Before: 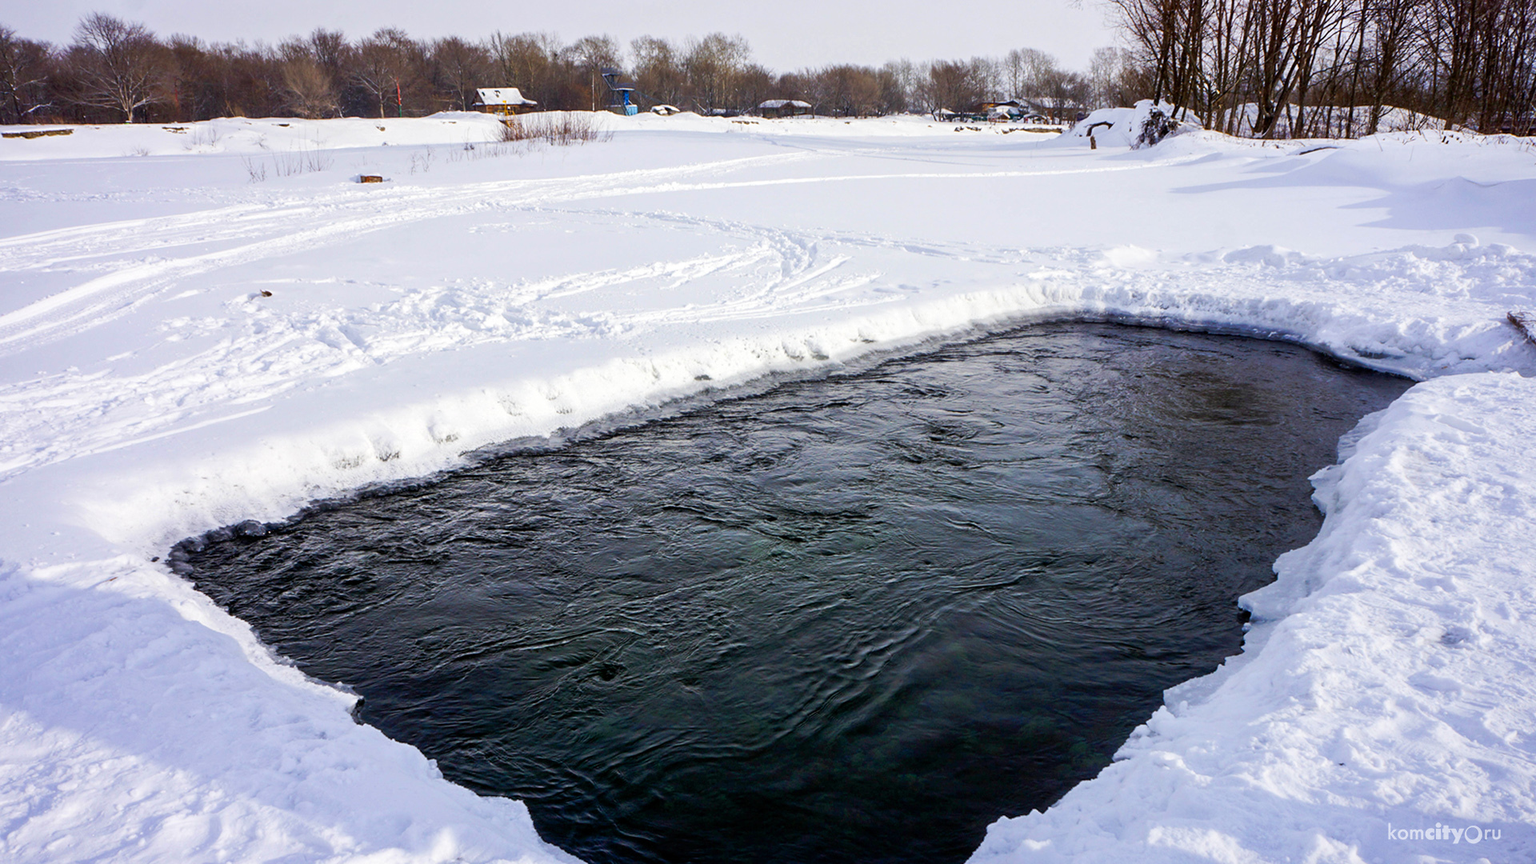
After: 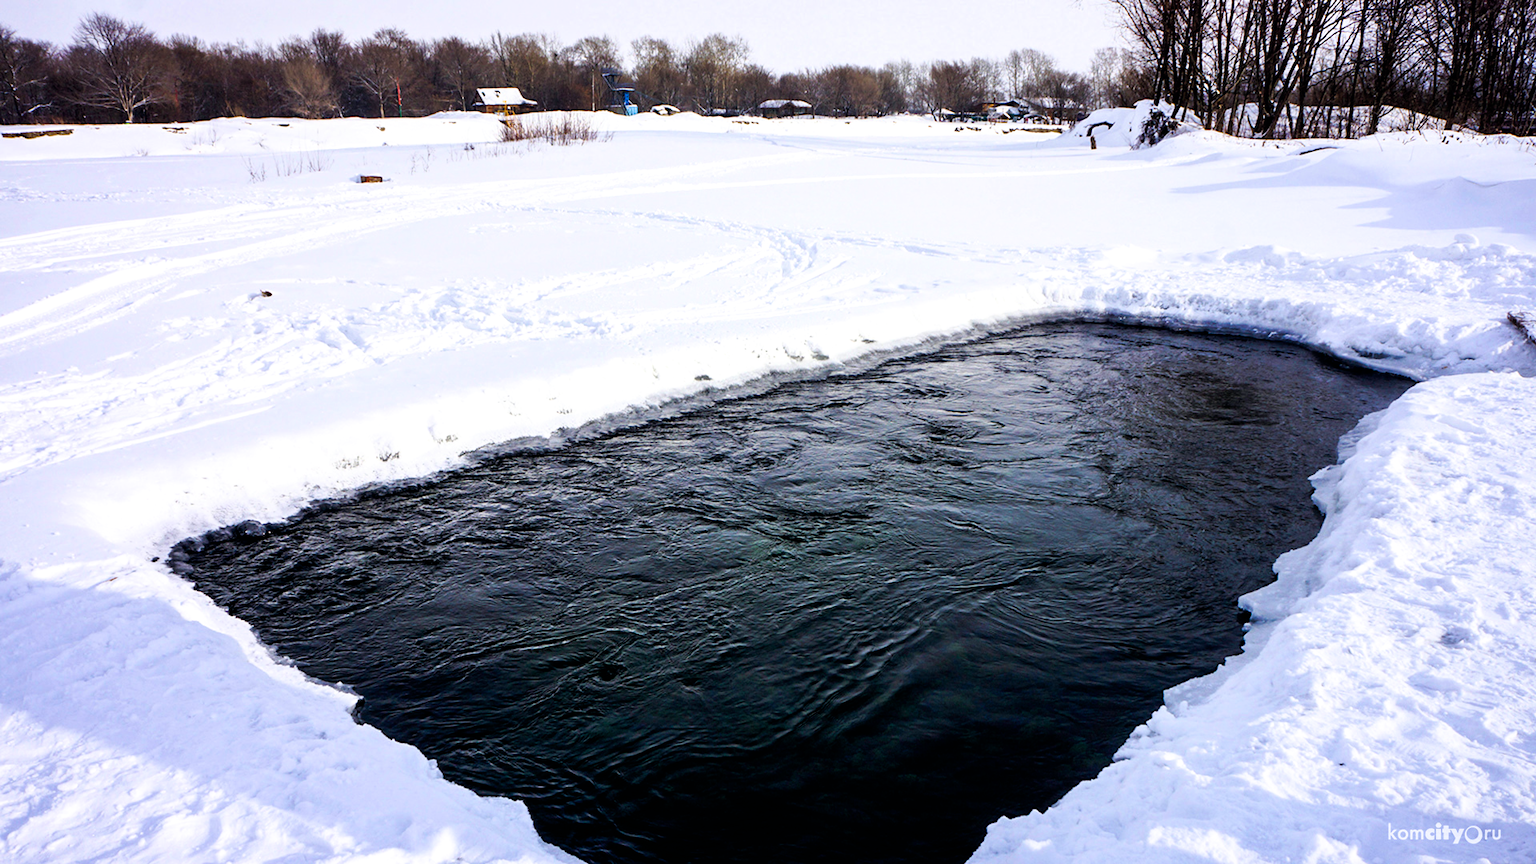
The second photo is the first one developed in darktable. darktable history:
filmic rgb: black relative exposure -8.27 EV, white relative exposure 2.2 EV, target white luminance 99.868%, hardness 7.19, latitude 74.32%, contrast 1.321, highlights saturation mix -2.87%, shadows ↔ highlights balance 29.72%
color balance rgb: global offset › chroma 0.1%, global offset › hue 251.38°, perceptual saturation grading › global saturation 0.64%, global vibrance 30.448%
